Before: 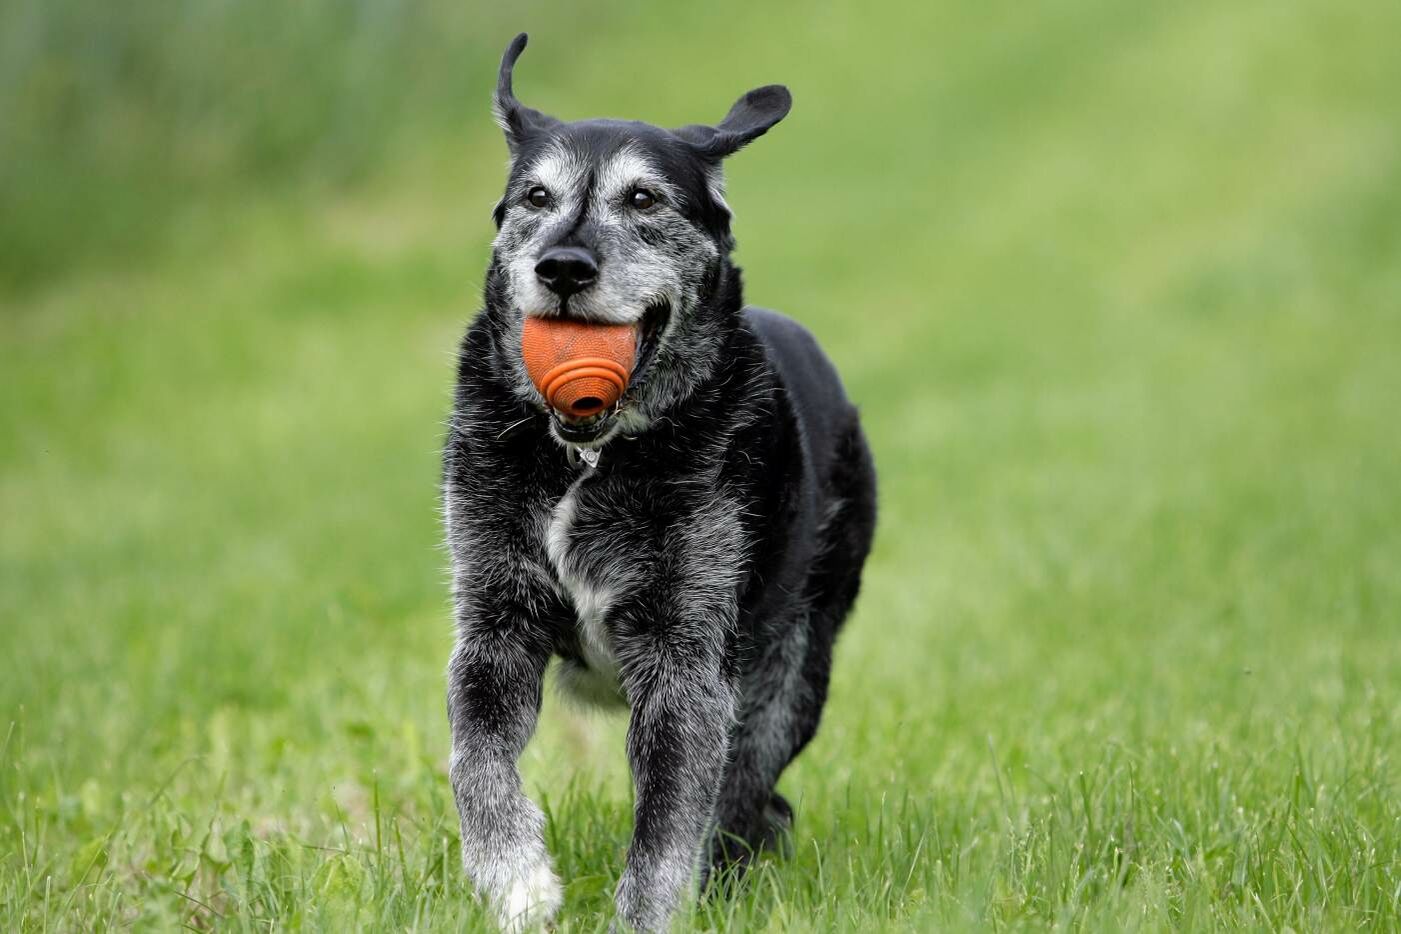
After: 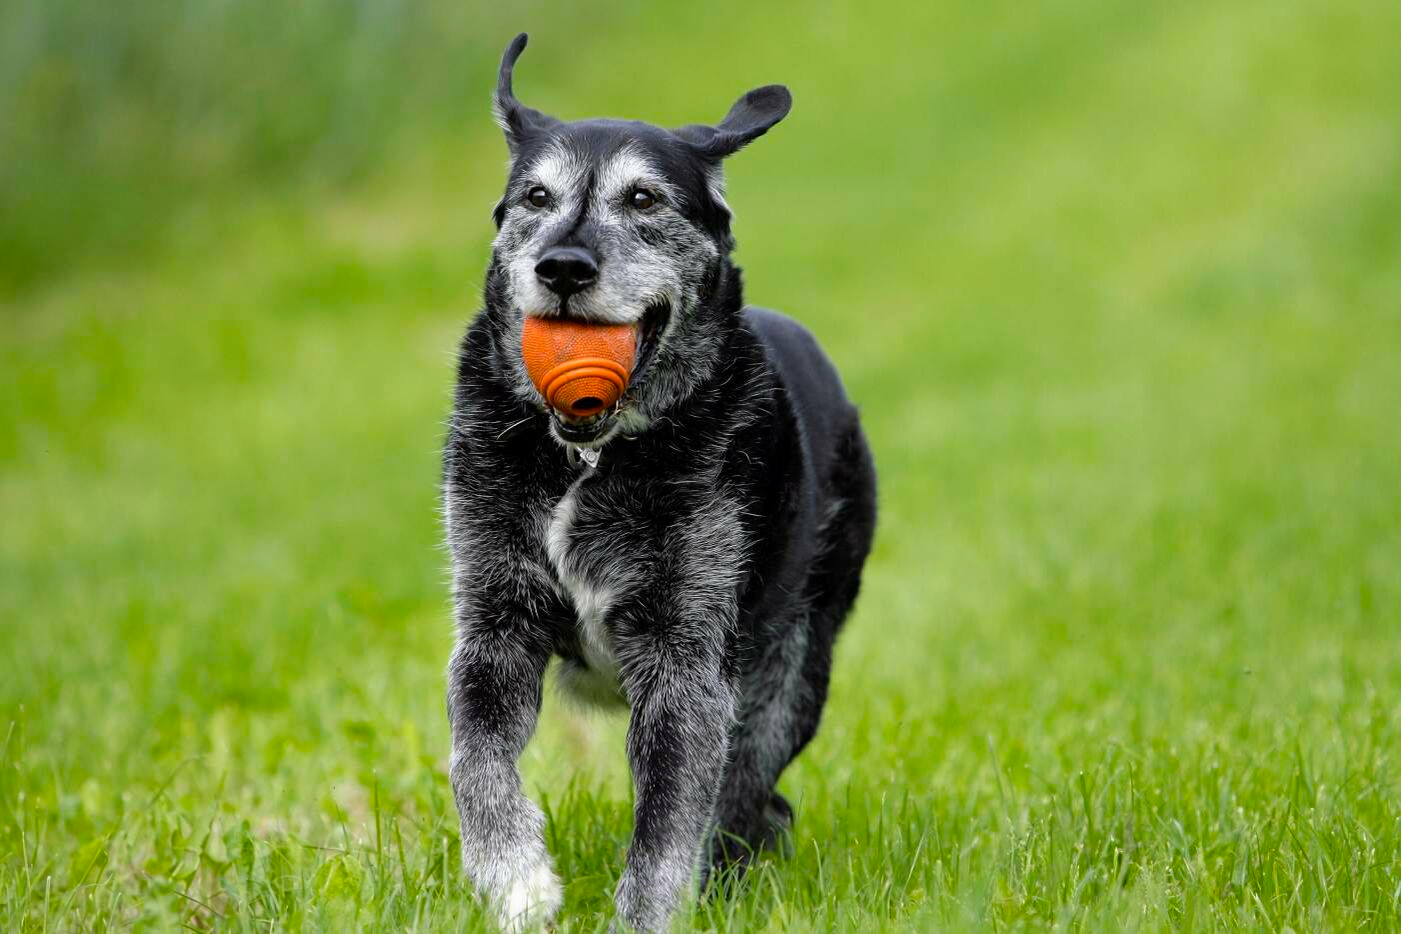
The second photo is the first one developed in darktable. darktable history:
color balance rgb: perceptual saturation grading › global saturation 31.303%
